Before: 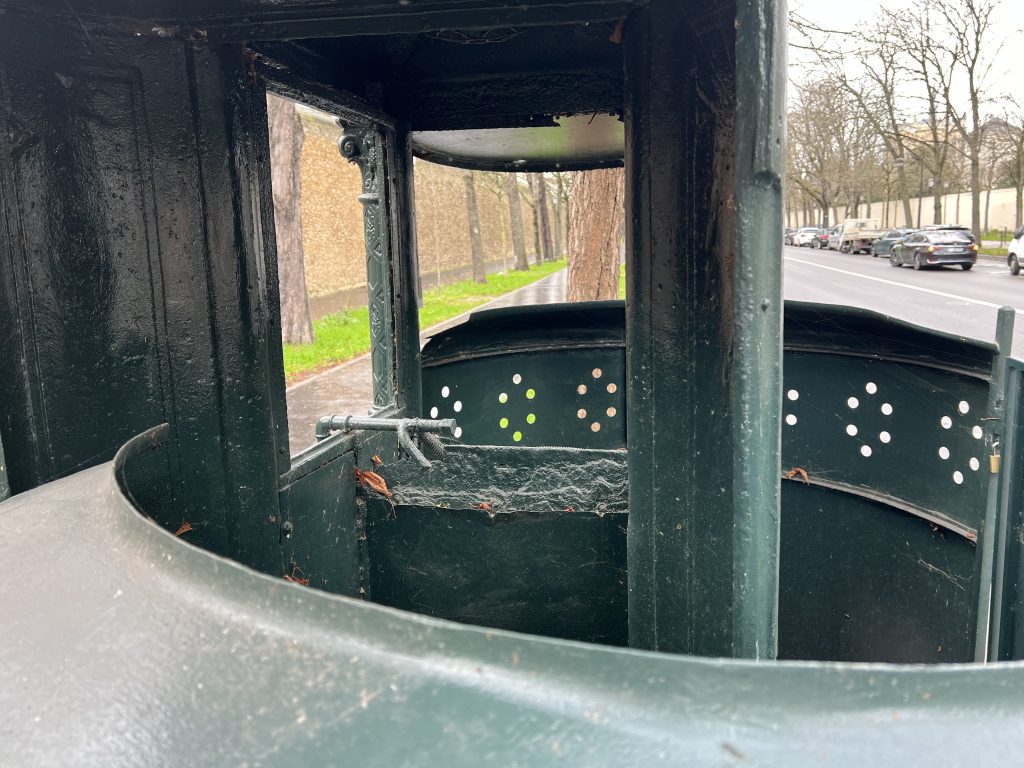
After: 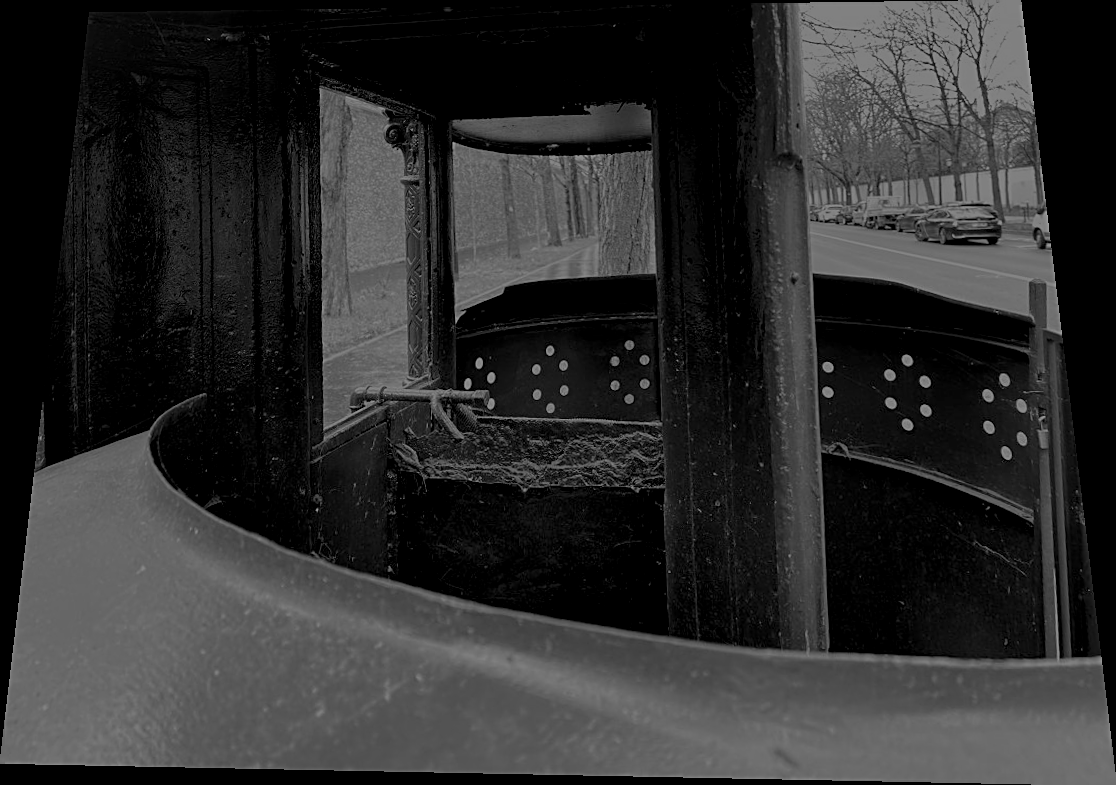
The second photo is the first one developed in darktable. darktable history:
contrast brightness saturation: contrast 0.14
monochrome: on, module defaults
rotate and perspective: rotation 0.128°, lens shift (vertical) -0.181, lens shift (horizontal) -0.044, shear 0.001, automatic cropping off
color correction: highlights a* 21.16, highlights b* 19.61
levels: levels [0.031, 0.5, 0.969]
sharpen: on, module defaults
colorize: hue 90°, saturation 19%, lightness 1.59%, version 1
exposure: exposure 1 EV, compensate highlight preservation false
